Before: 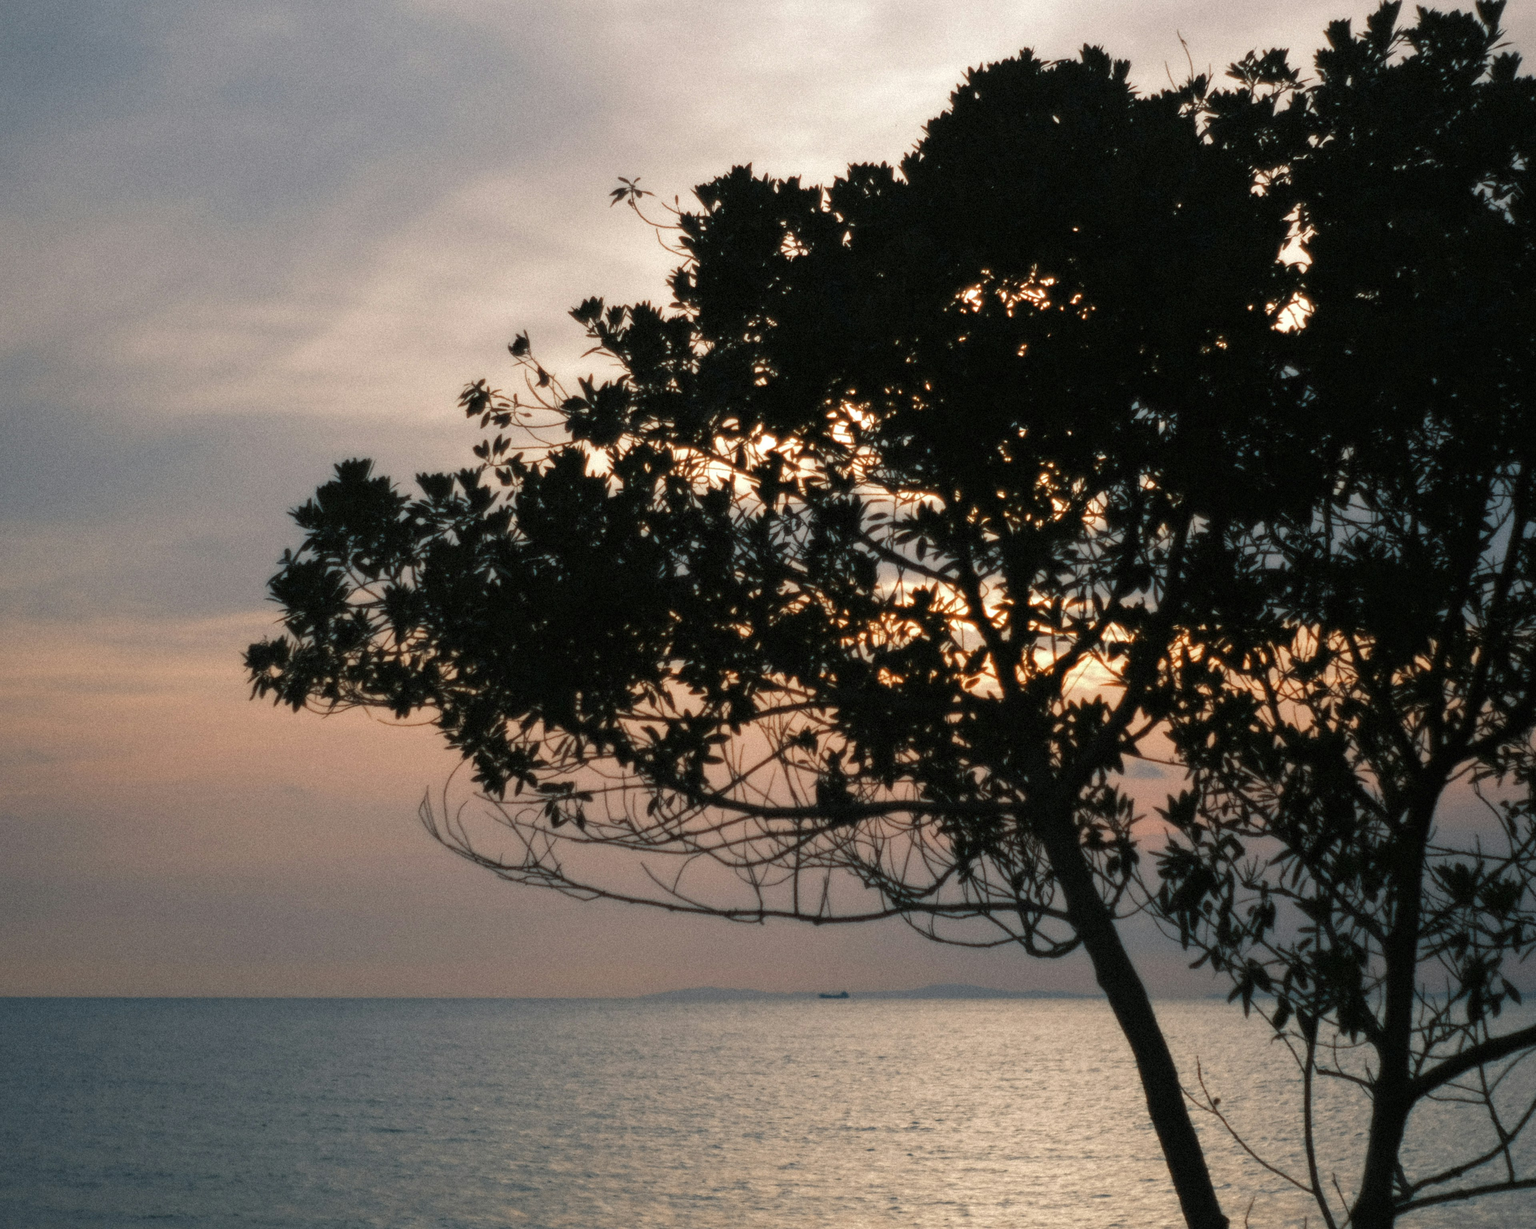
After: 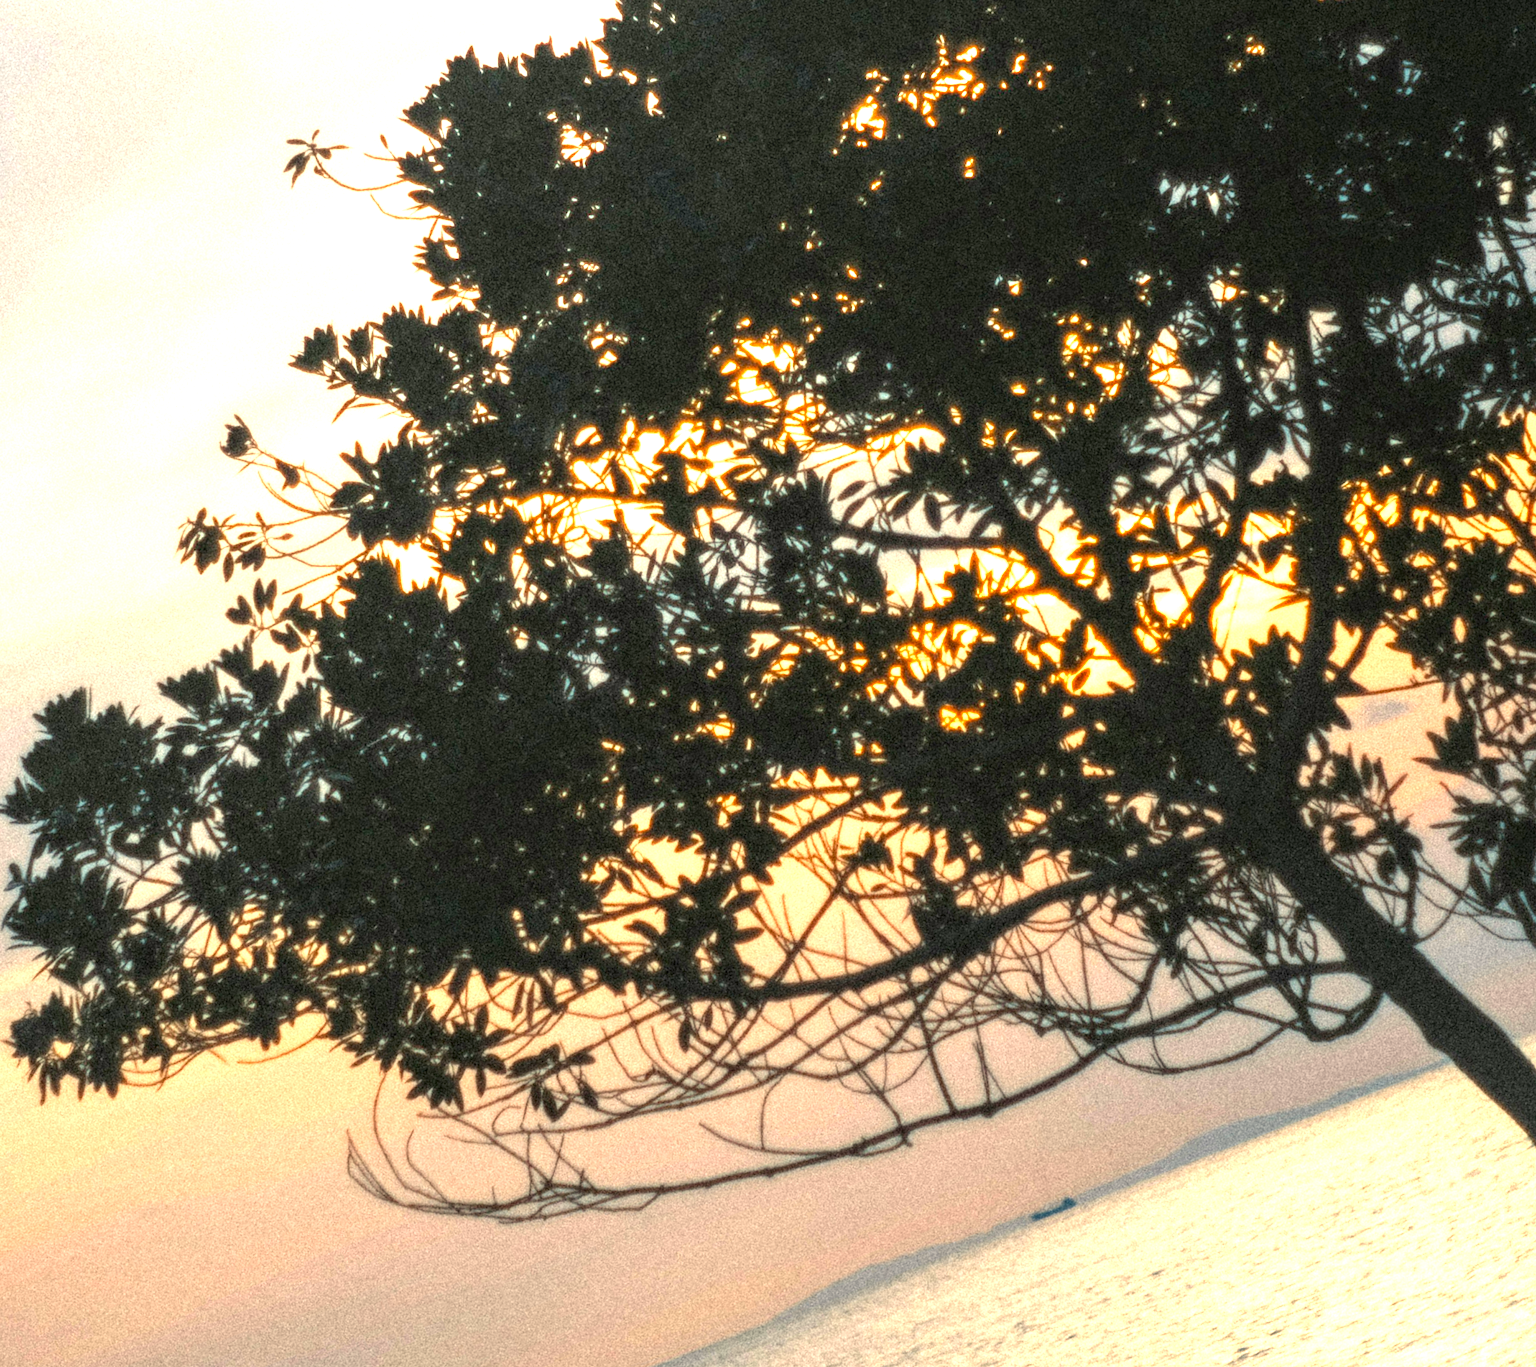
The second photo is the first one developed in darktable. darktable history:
crop and rotate: angle 20.89°, left 6.884%, right 4.343%, bottom 1.176%
local contrast: on, module defaults
exposure: black level correction 0, exposure 1.688 EV, compensate highlight preservation false
color balance rgb: power › hue 61.98°, highlights gain › chroma 3.102%, highlights gain › hue 77.49°, perceptual saturation grading › global saturation 25.567%
